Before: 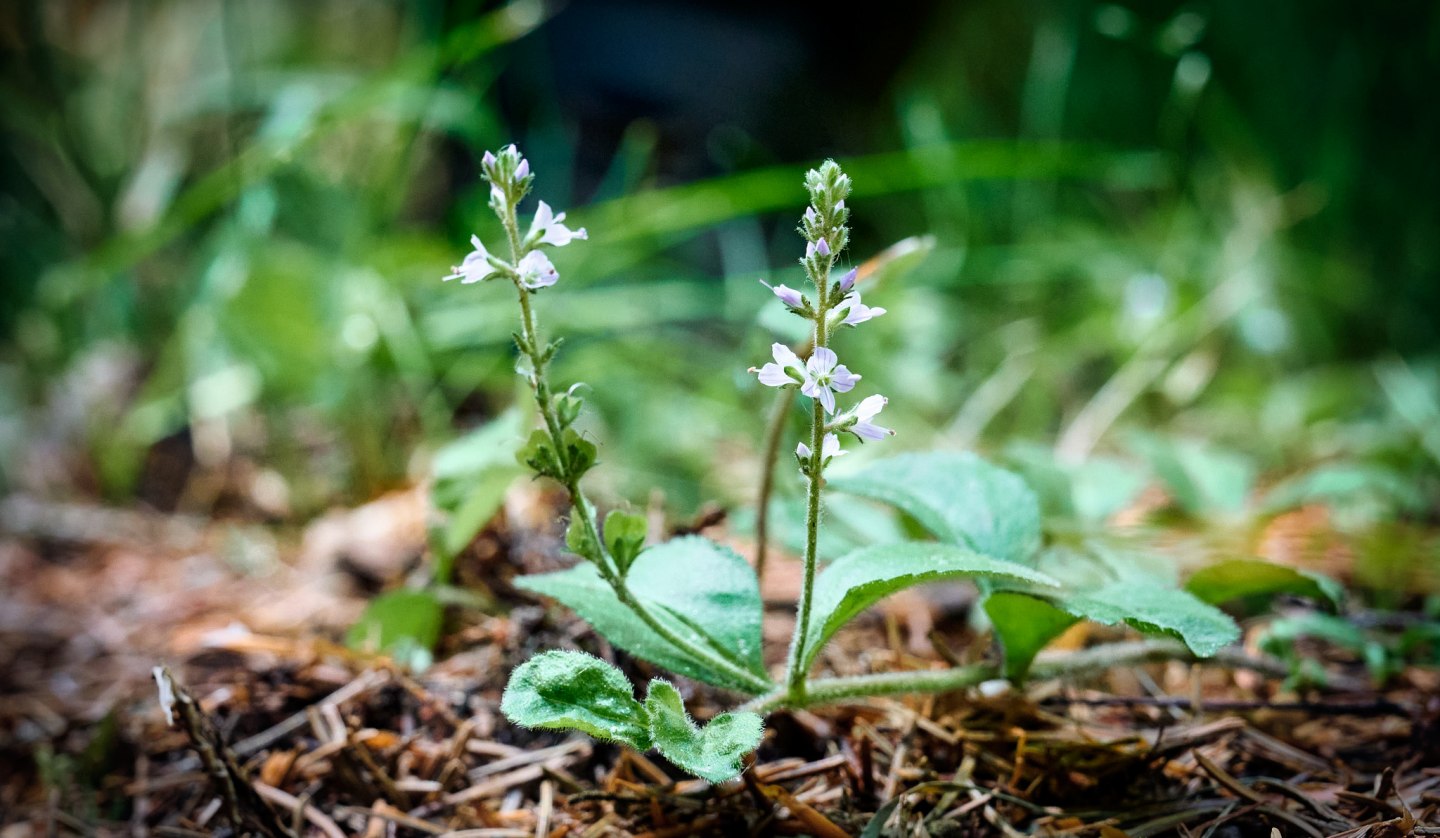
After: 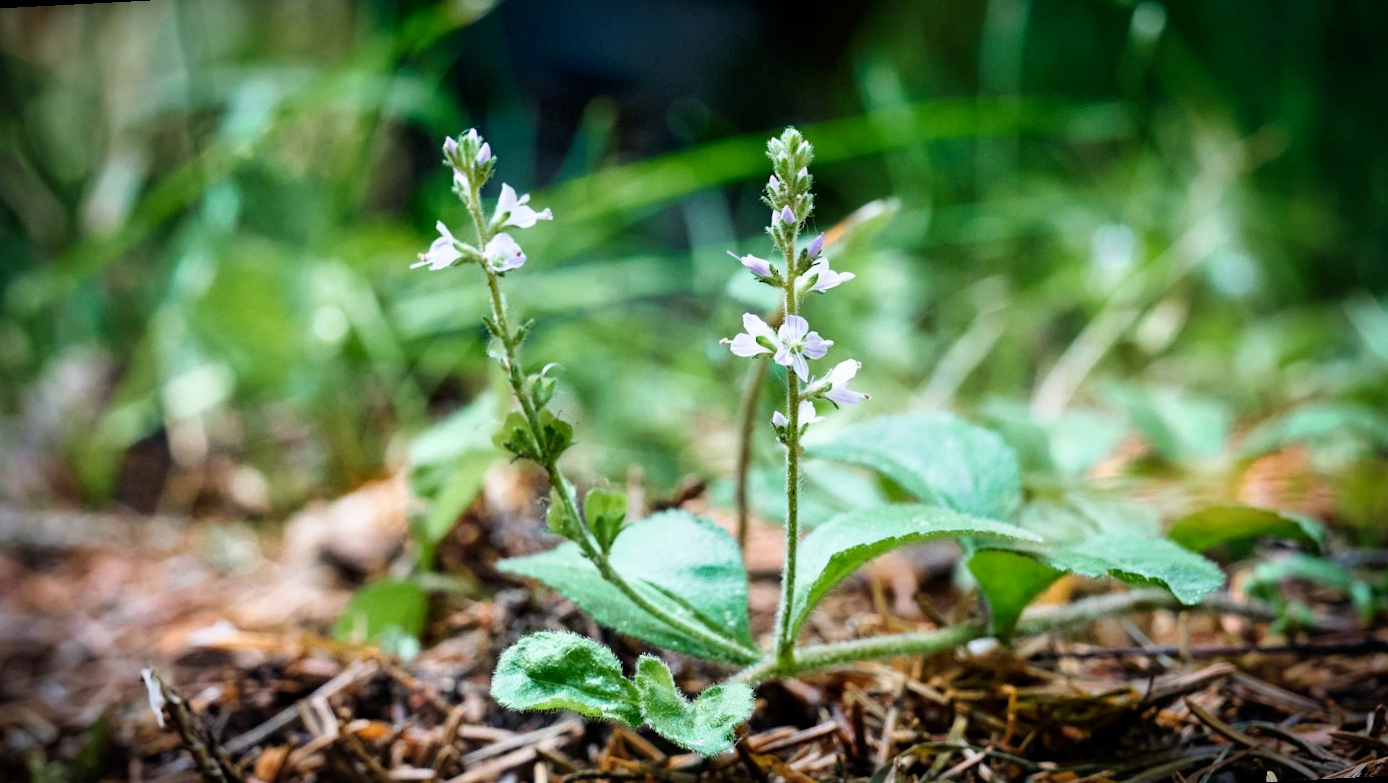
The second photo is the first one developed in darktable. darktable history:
rotate and perspective: rotation -3°, crop left 0.031, crop right 0.968, crop top 0.07, crop bottom 0.93
tone curve: curves: ch0 [(0, 0) (0.003, 0.003) (0.011, 0.012) (0.025, 0.026) (0.044, 0.046) (0.069, 0.072) (0.1, 0.104) (0.136, 0.141) (0.177, 0.185) (0.224, 0.234) (0.277, 0.289) (0.335, 0.349) (0.399, 0.415) (0.468, 0.488) (0.543, 0.566) (0.623, 0.649) (0.709, 0.739) (0.801, 0.834) (0.898, 0.923) (1, 1)], preserve colors none
